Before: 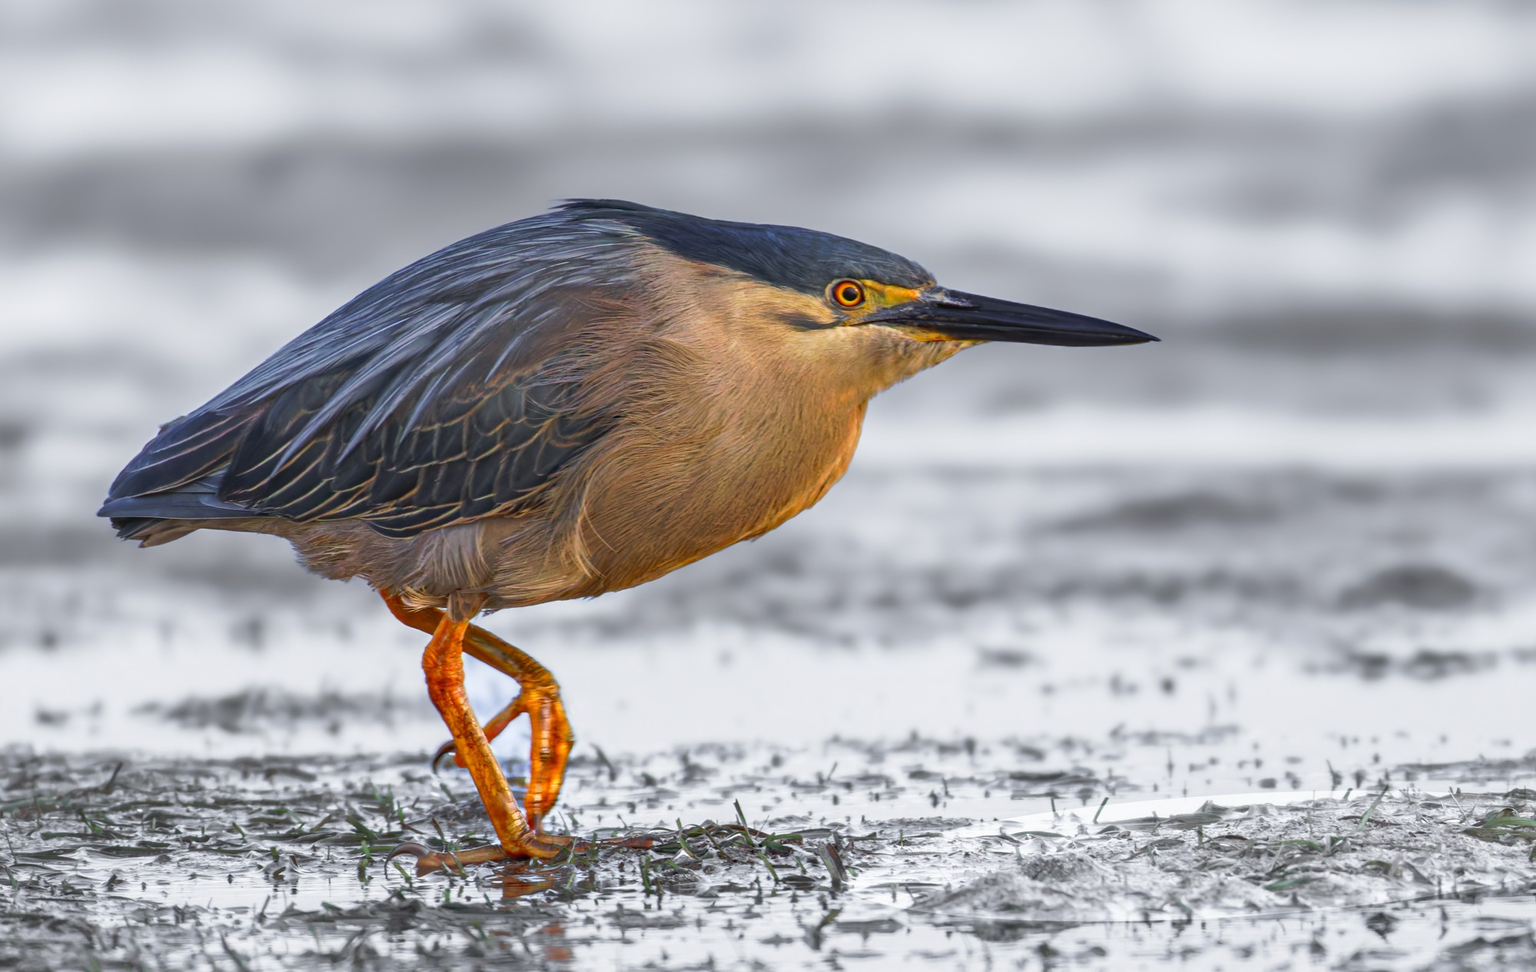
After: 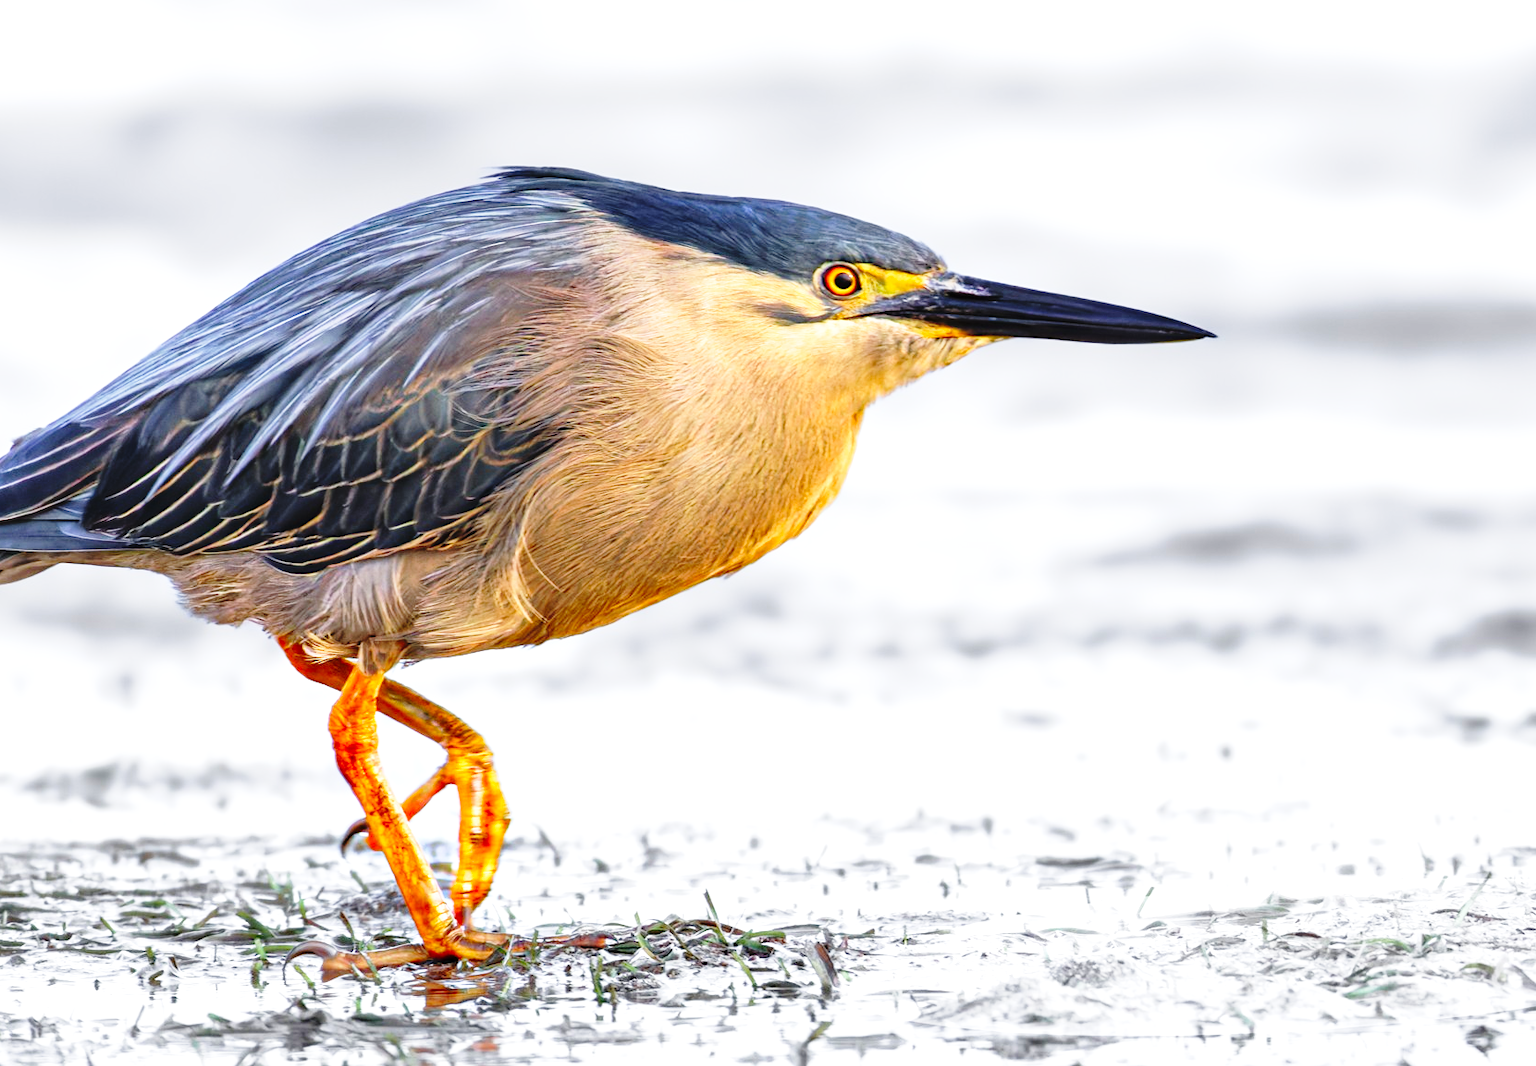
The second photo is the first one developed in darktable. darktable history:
base curve: curves: ch0 [(0, 0) (0.04, 0.03) (0.133, 0.232) (0.448, 0.748) (0.843, 0.968) (1, 1)], preserve colors none
tone equalizer: -8 EV -0.724 EV, -7 EV -0.683 EV, -6 EV -0.606 EV, -5 EV -0.386 EV, -3 EV 0.394 EV, -2 EV 0.6 EV, -1 EV 0.687 EV, +0 EV 0.725 EV
crop: left 9.794%, top 6.324%, right 7.139%, bottom 2.517%
